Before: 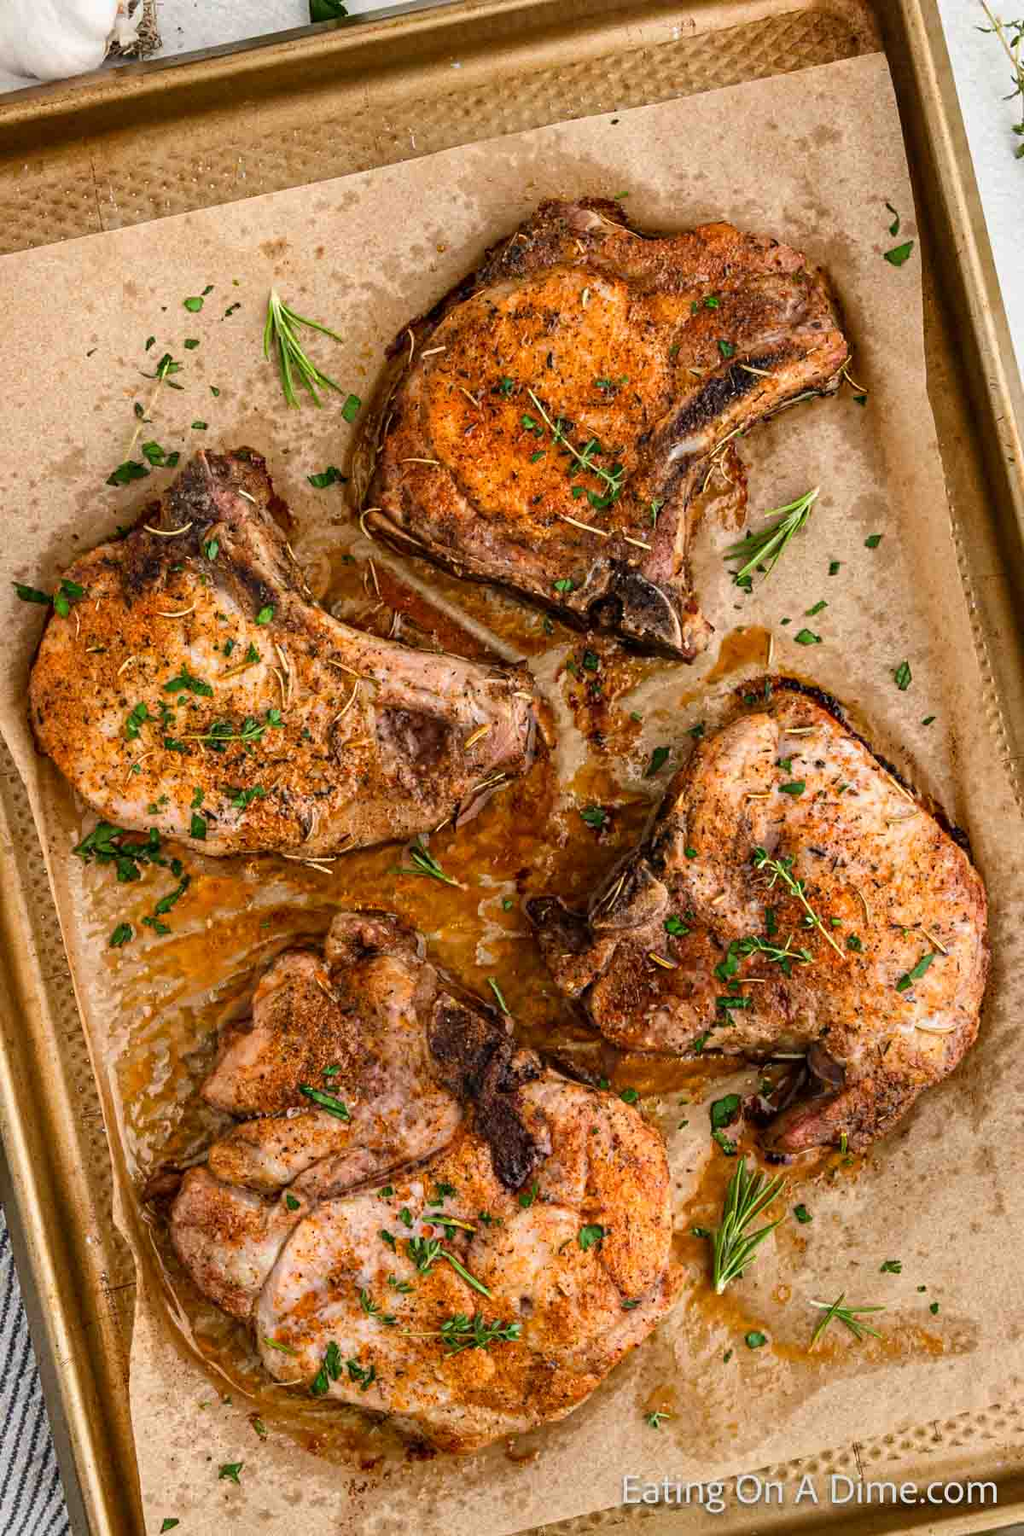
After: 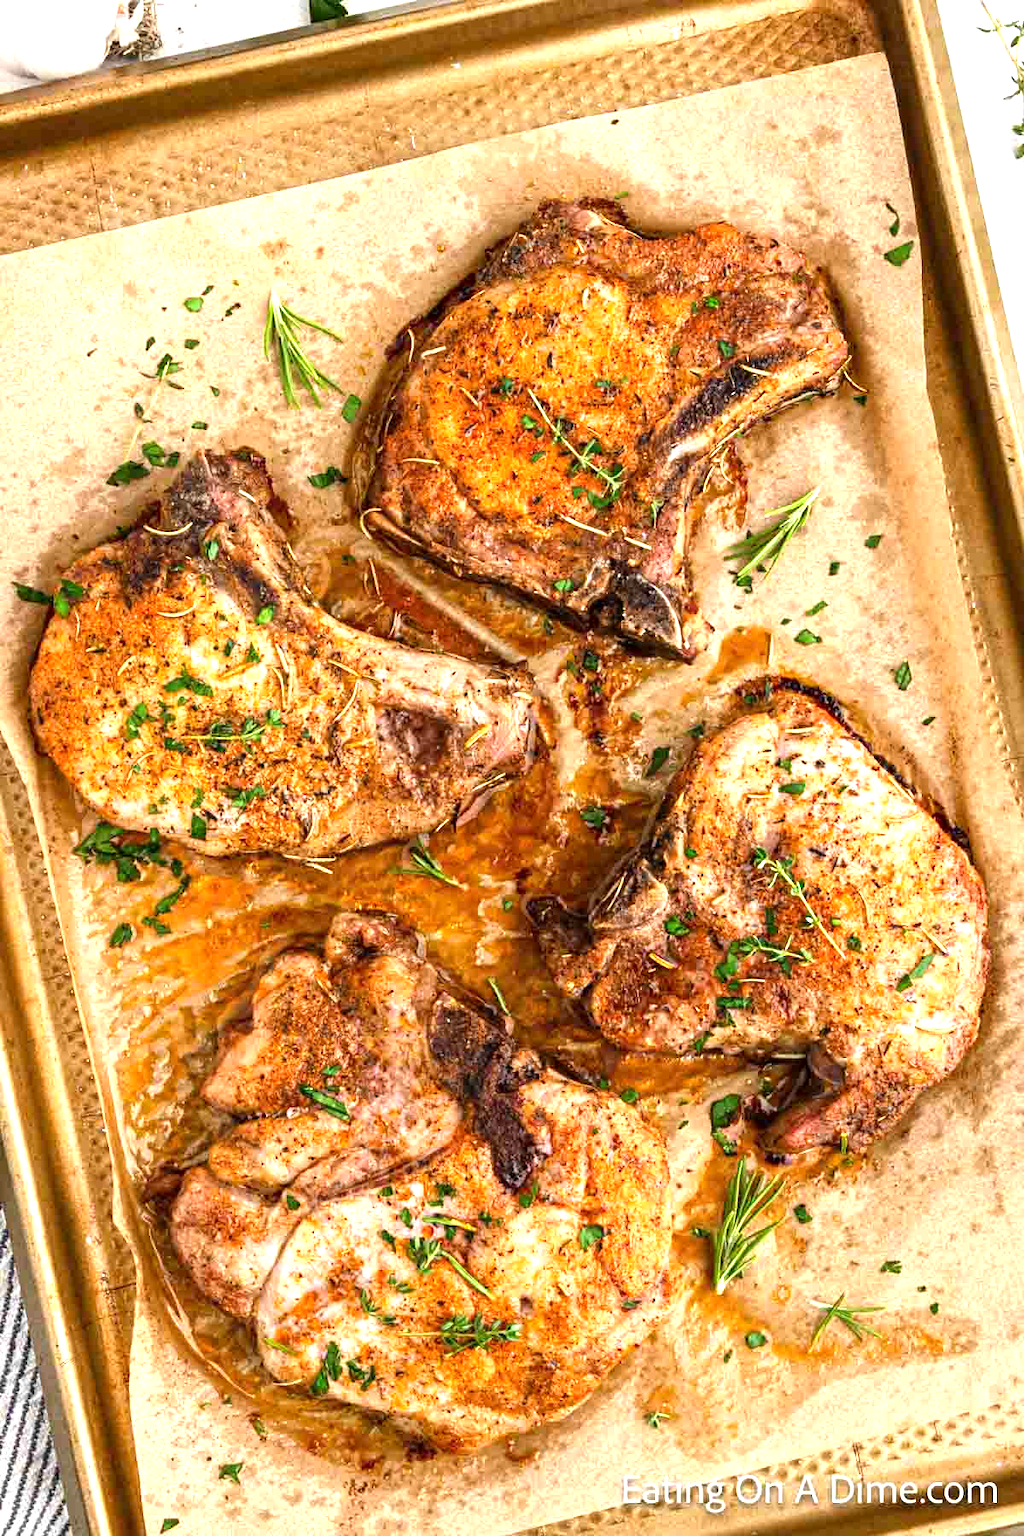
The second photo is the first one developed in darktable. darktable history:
exposure: exposure 1.062 EV, compensate highlight preservation false
